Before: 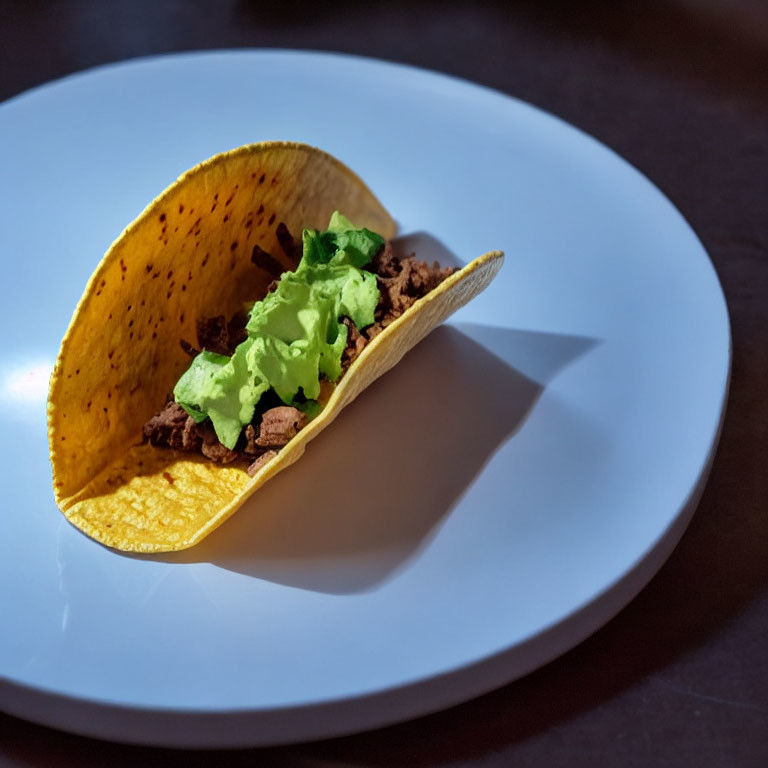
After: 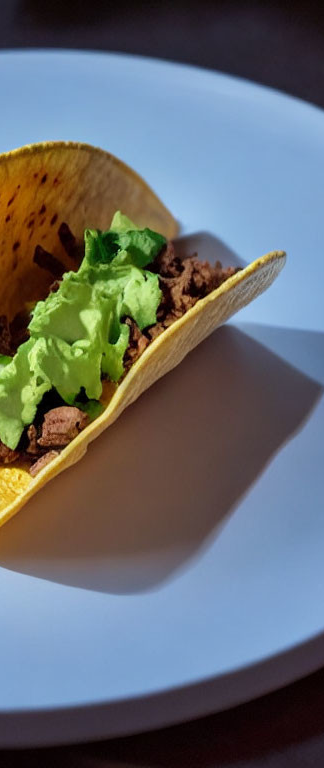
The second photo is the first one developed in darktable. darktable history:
crop: left 28.416%, right 29.304%
